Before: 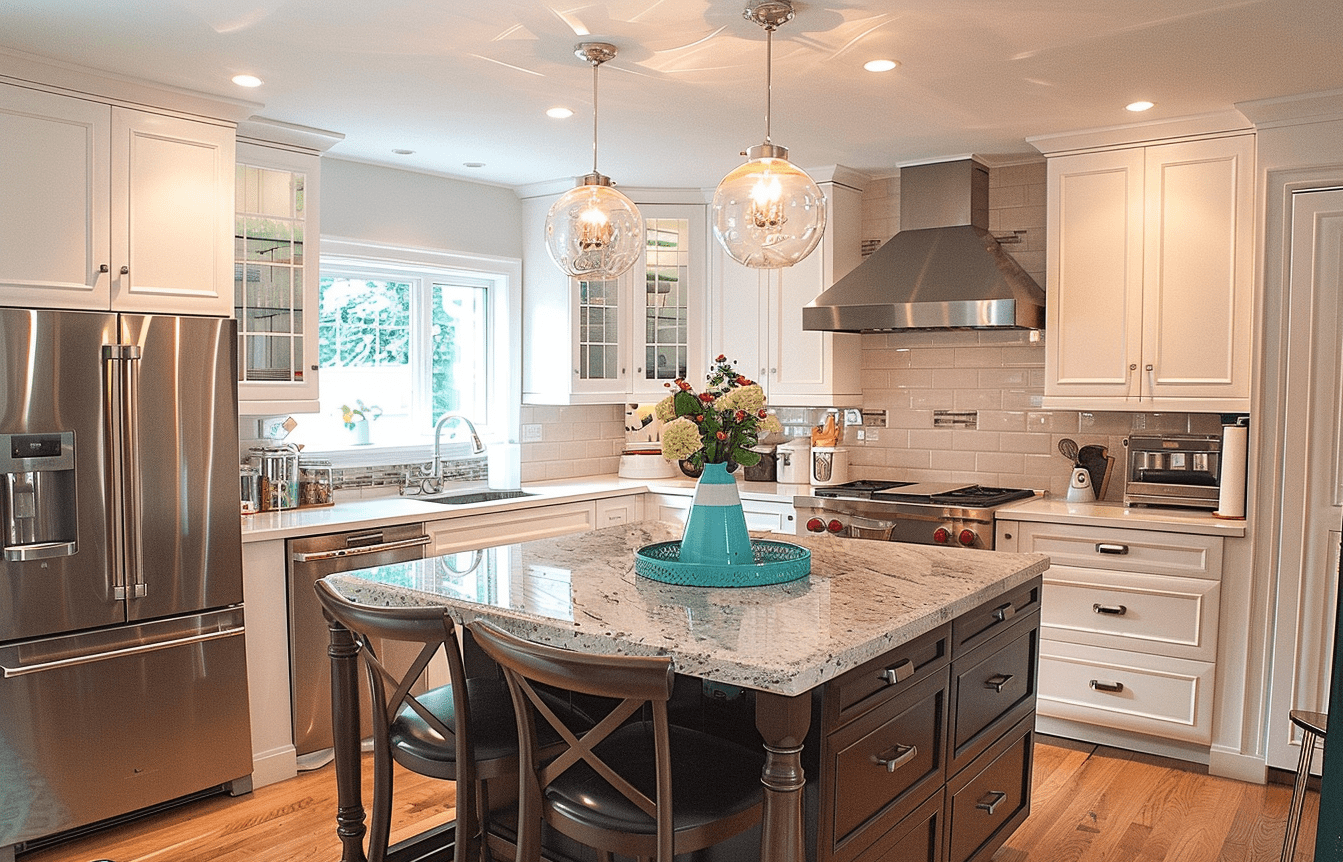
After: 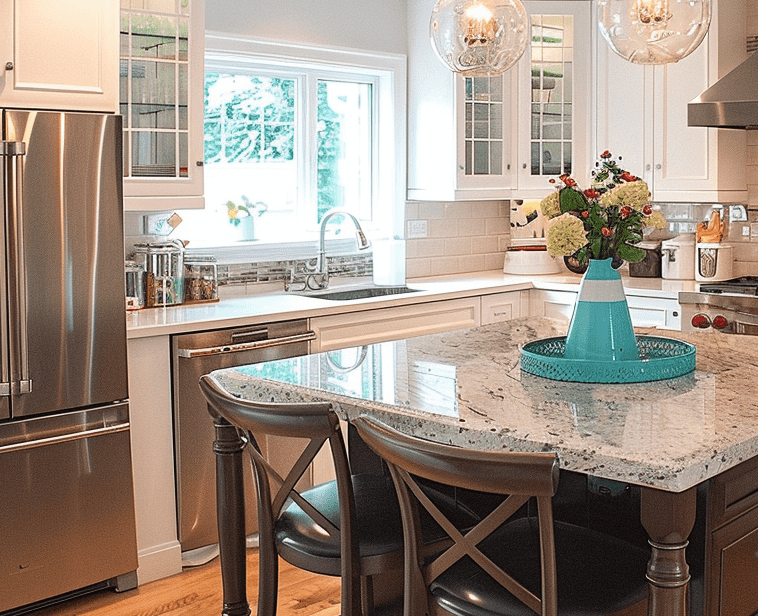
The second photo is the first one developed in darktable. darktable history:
crop: left 8.588%, top 23.735%, right 34.911%, bottom 4.73%
